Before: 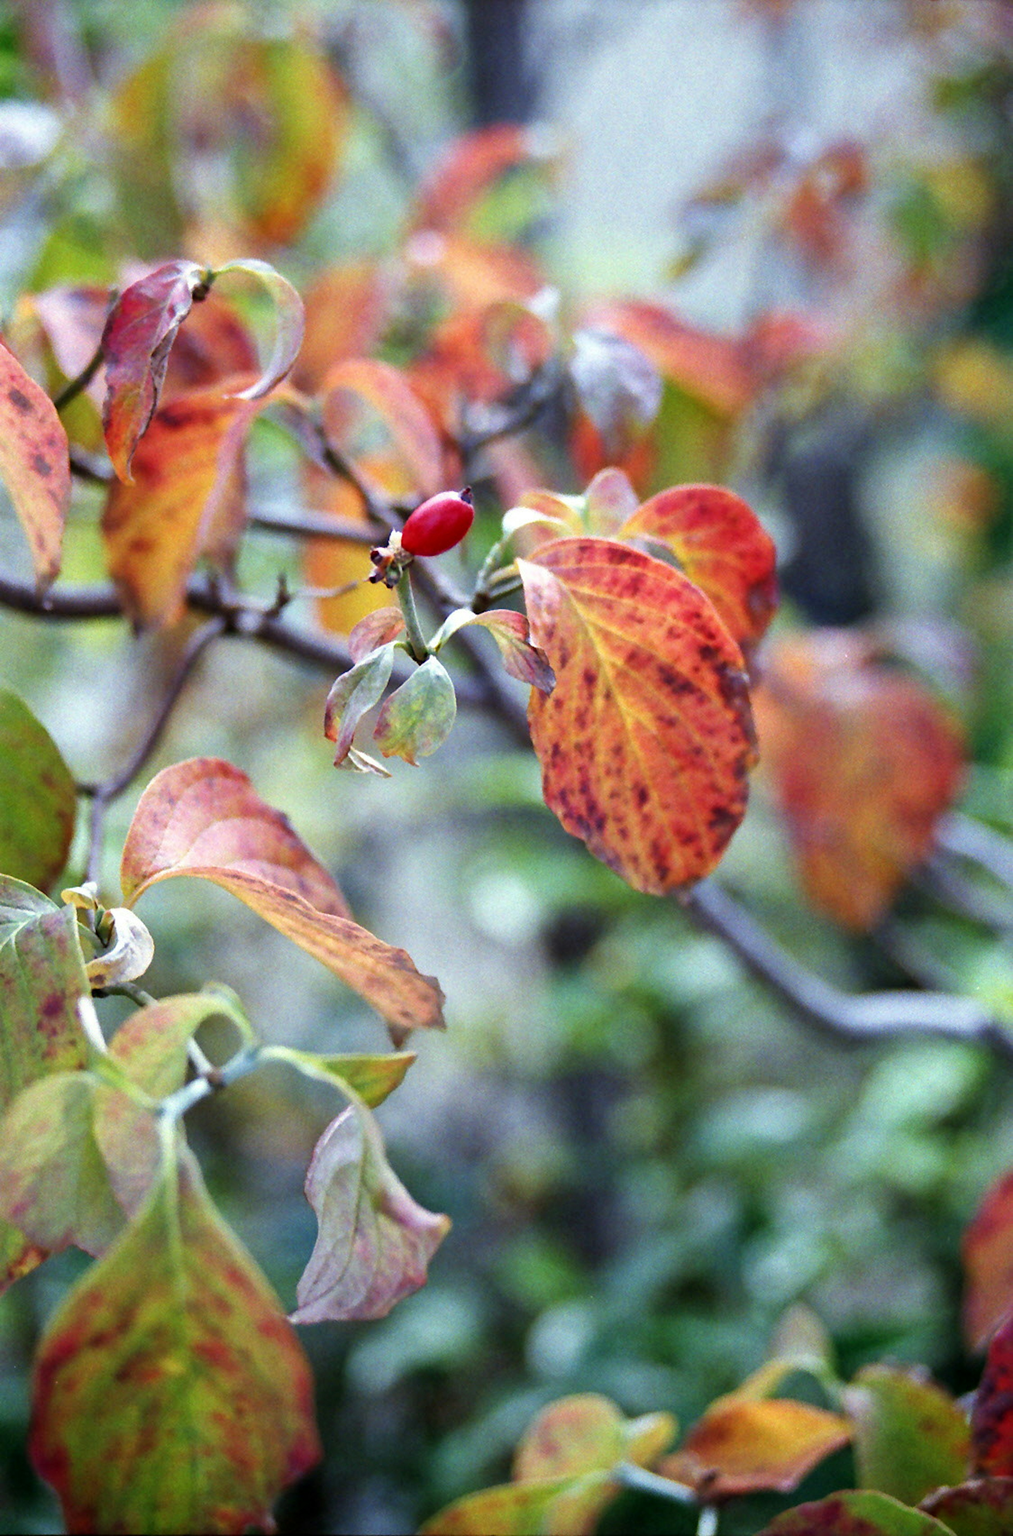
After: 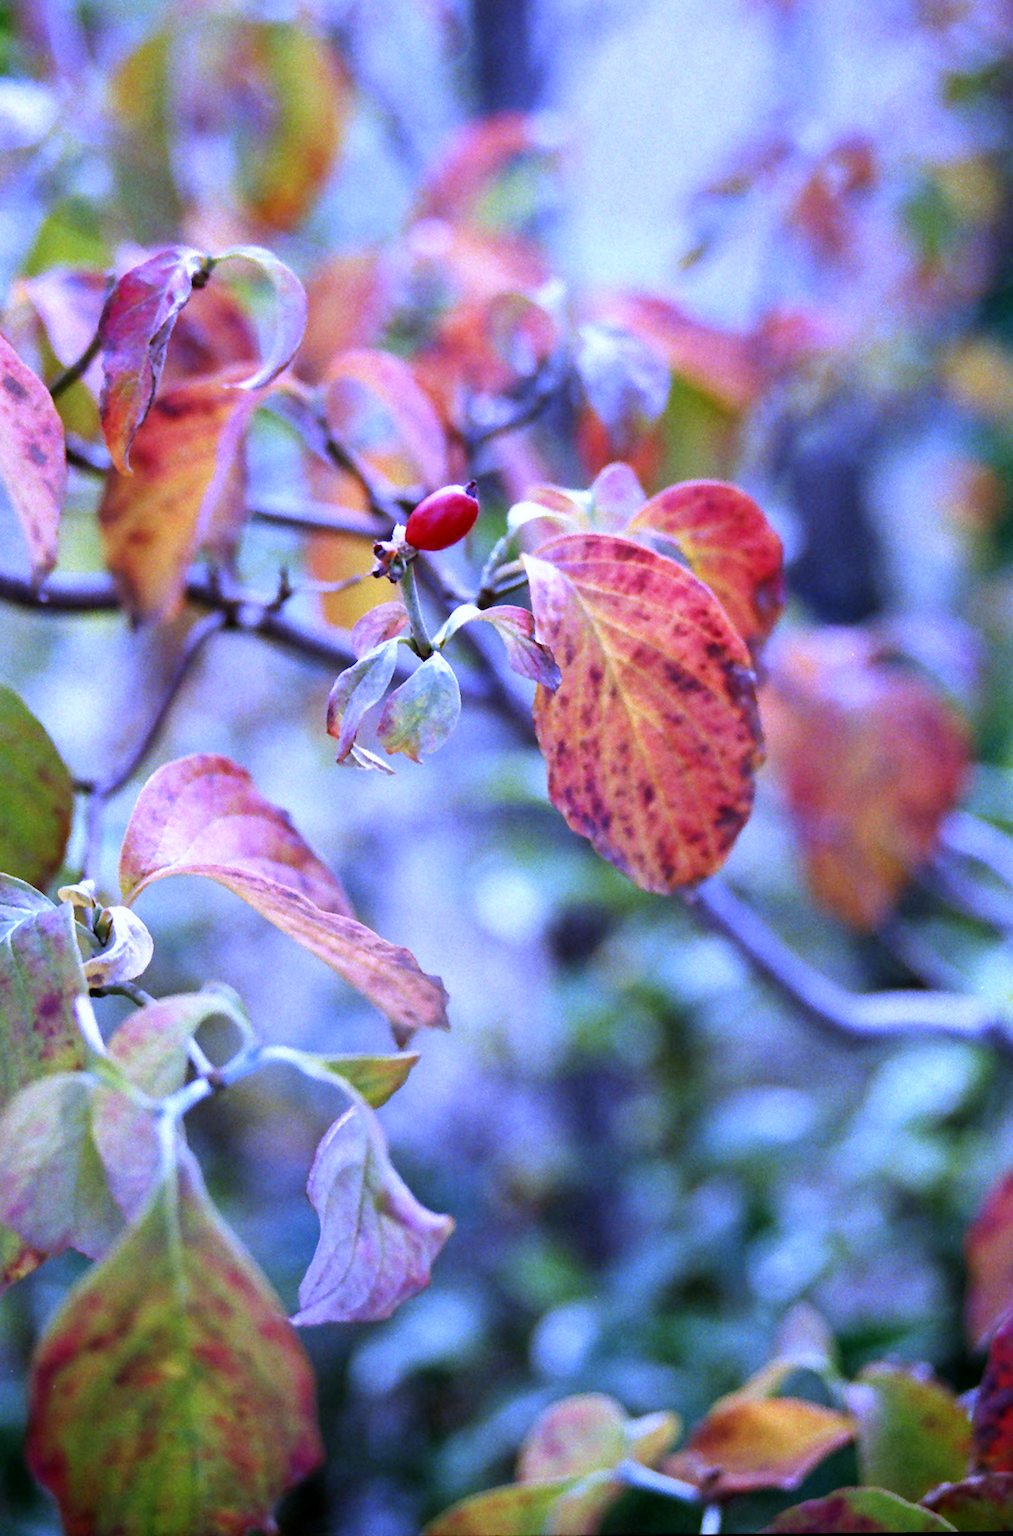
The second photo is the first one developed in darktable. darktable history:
white balance: red 0.98, blue 1.61
rotate and perspective: rotation 0.174°, lens shift (vertical) 0.013, lens shift (horizontal) 0.019, shear 0.001, automatic cropping original format, crop left 0.007, crop right 0.991, crop top 0.016, crop bottom 0.997
